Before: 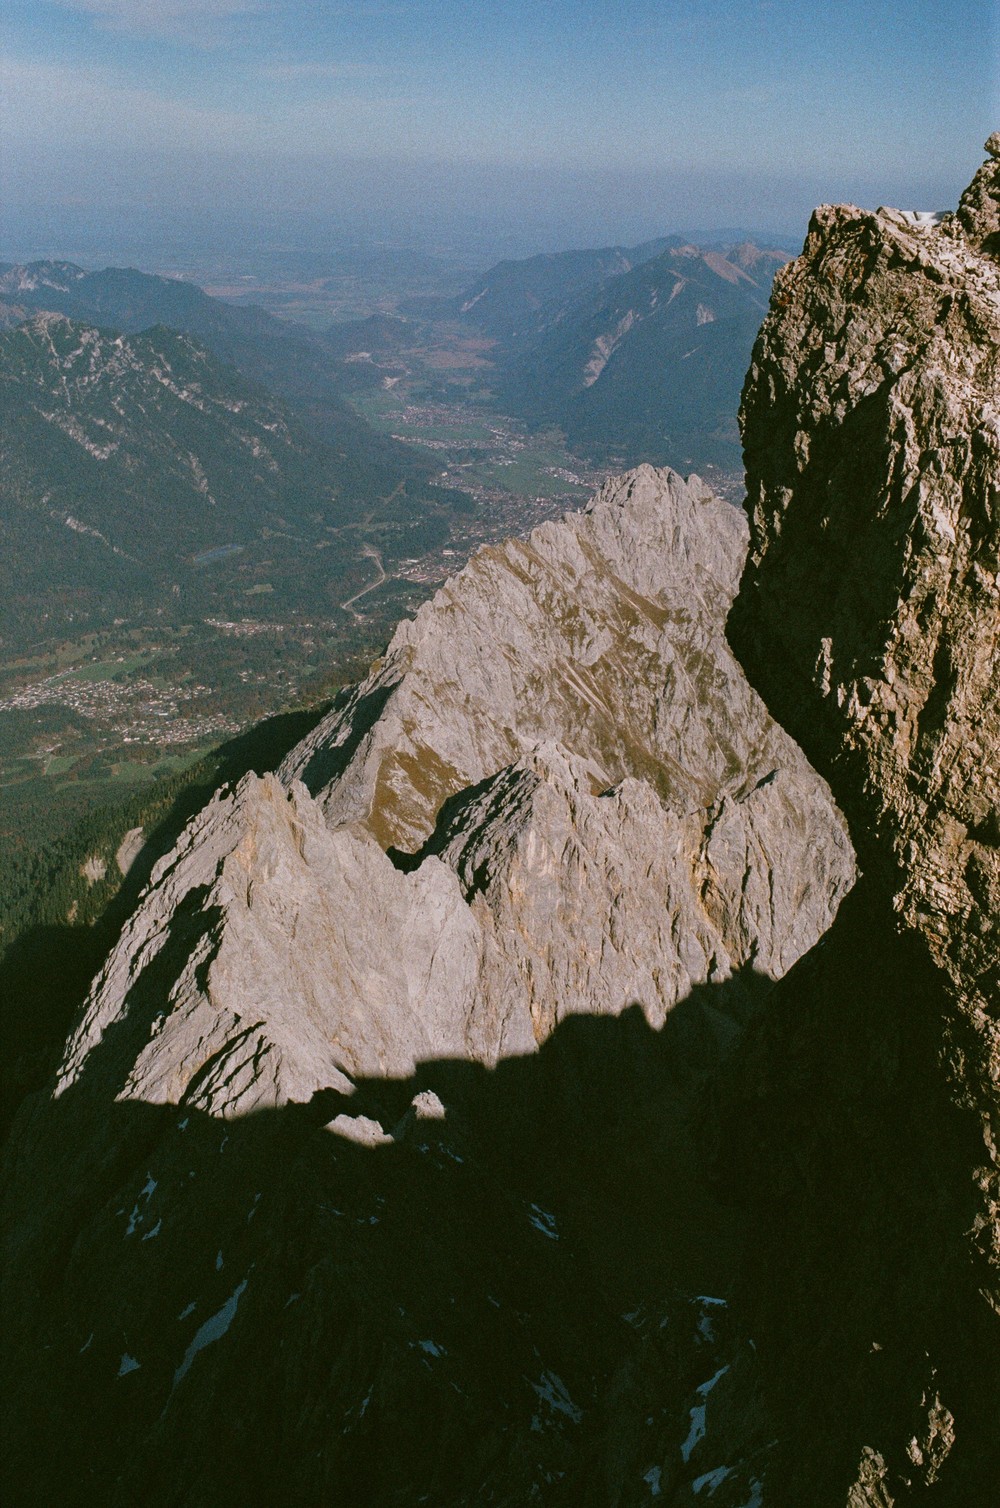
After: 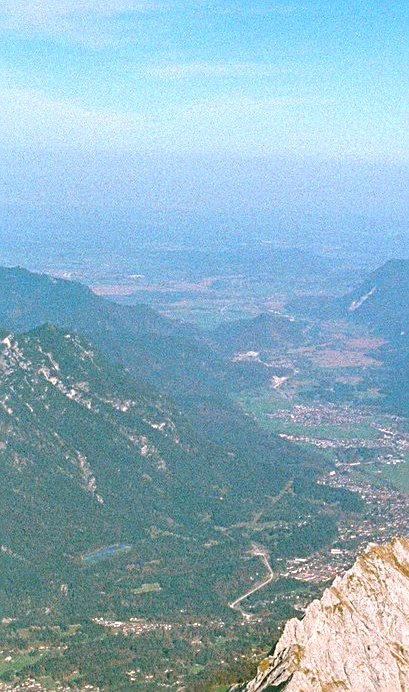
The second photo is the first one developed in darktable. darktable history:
sharpen: on, module defaults
exposure: black level correction 0, exposure 1.097 EV, compensate highlight preservation false
crop and rotate: left 11.223%, top 0.103%, right 47.795%, bottom 54.004%
color balance rgb: linear chroma grading › global chroma 0.372%, perceptual saturation grading › global saturation 24.924%, global vibrance 20%
